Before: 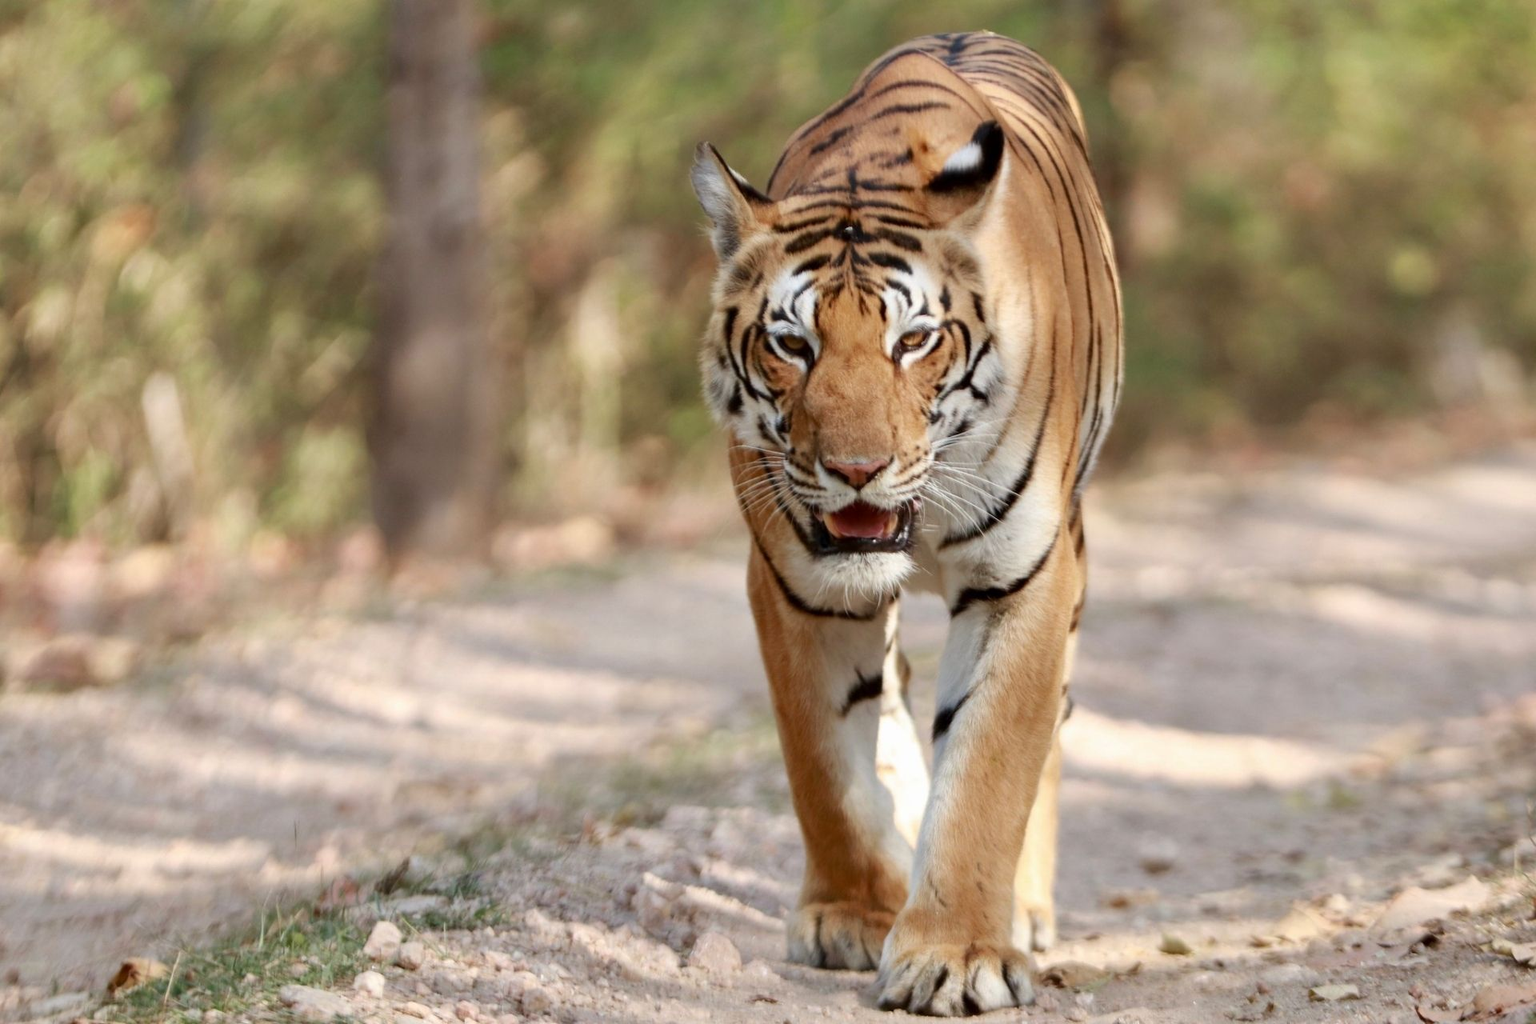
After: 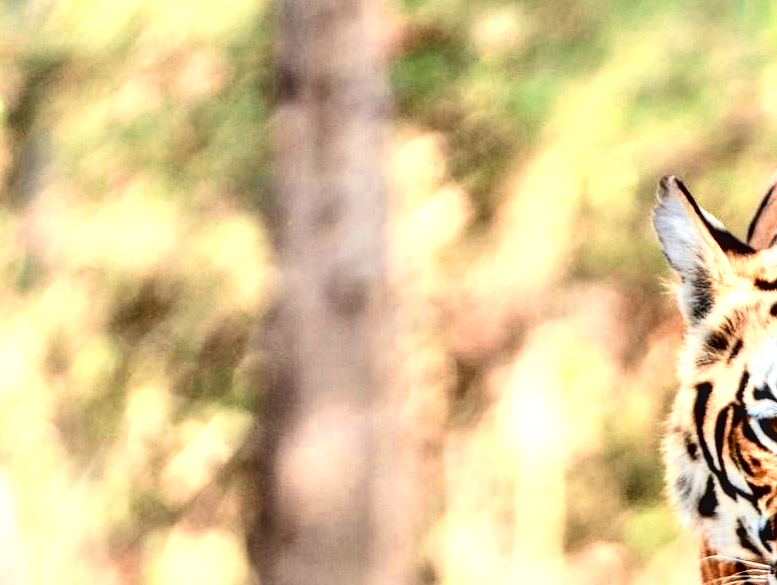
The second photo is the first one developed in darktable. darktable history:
crop and rotate: left 11.037%, top 0.101%, right 48.489%, bottom 54.15%
local contrast: on, module defaults
exposure: exposure 0.028 EV, compensate highlight preservation false
contrast brightness saturation: contrast 0.13, brightness -0.062, saturation 0.151
color zones: curves: ch0 [(0.018, 0.548) (0.224, 0.64) (0.425, 0.447) (0.675, 0.575) (0.732, 0.579)]; ch1 [(0.066, 0.487) (0.25, 0.5) (0.404, 0.43) (0.75, 0.421) (0.956, 0.421)]; ch2 [(0.044, 0.561) (0.215, 0.465) (0.399, 0.544) (0.465, 0.548) (0.614, 0.447) (0.724, 0.43) (0.882, 0.623) (0.956, 0.632)]
contrast equalizer: y [[0.6 ×6], [0.55 ×6], [0 ×6], [0 ×6], [0 ×6]]
tone equalizer: -7 EV 0.152 EV, -6 EV 0.625 EV, -5 EV 1.11 EV, -4 EV 1.34 EV, -3 EV 1.16 EV, -2 EV 0.6 EV, -1 EV 0.164 EV, edges refinement/feathering 500, mask exposure compensation -1.57 EV, preserve details no
